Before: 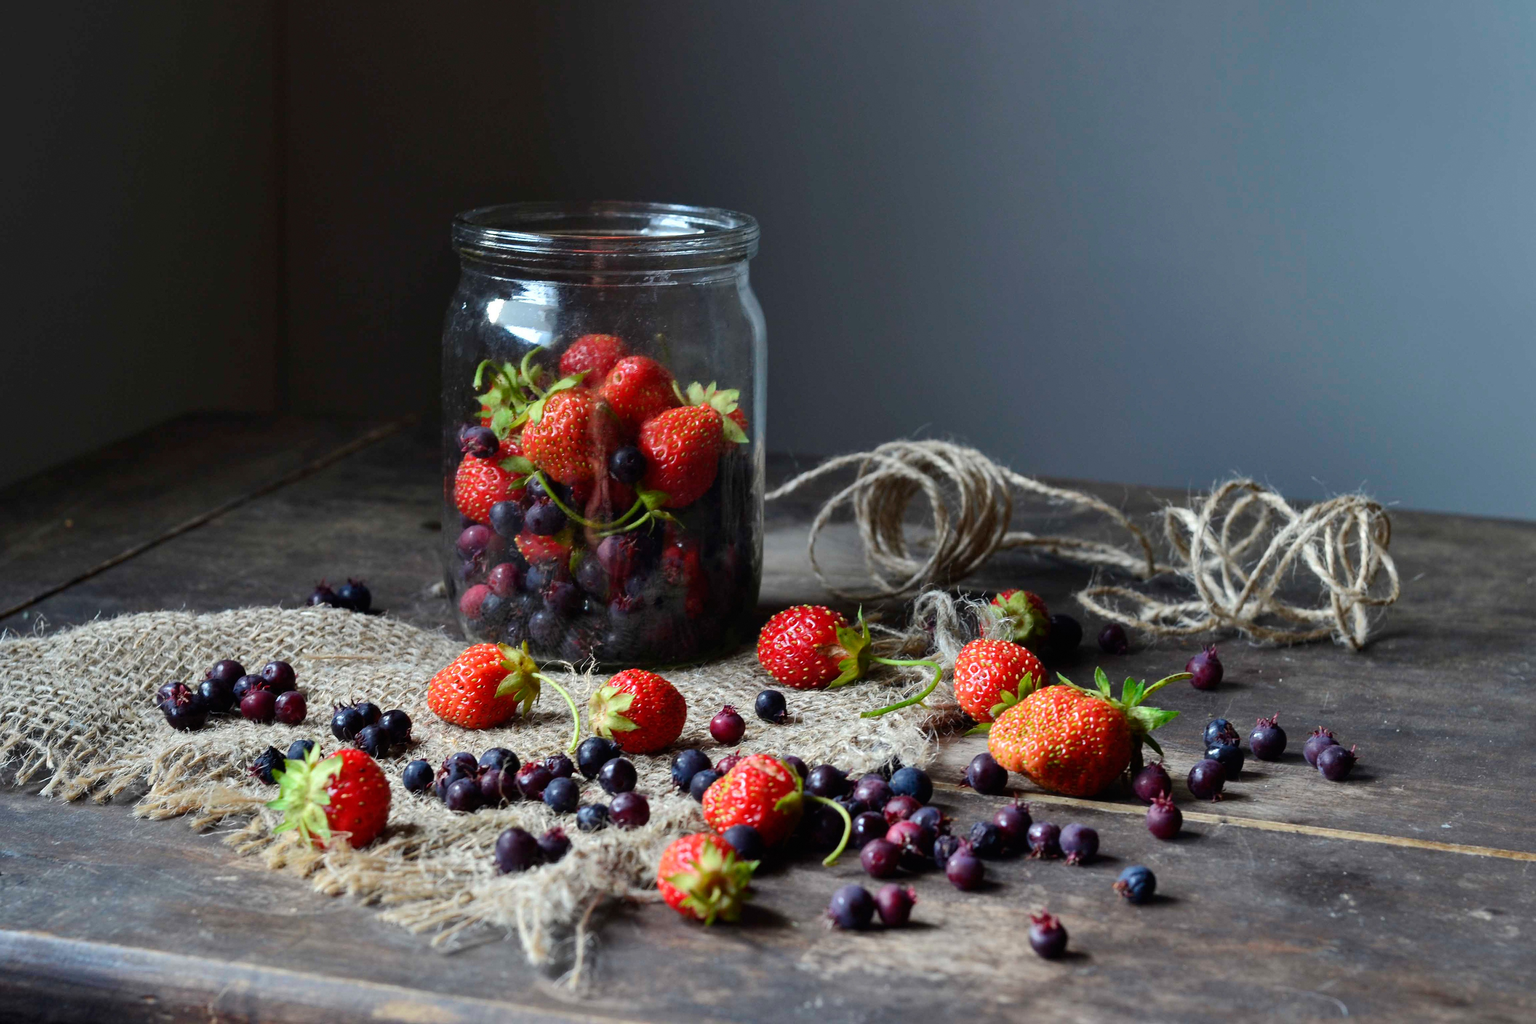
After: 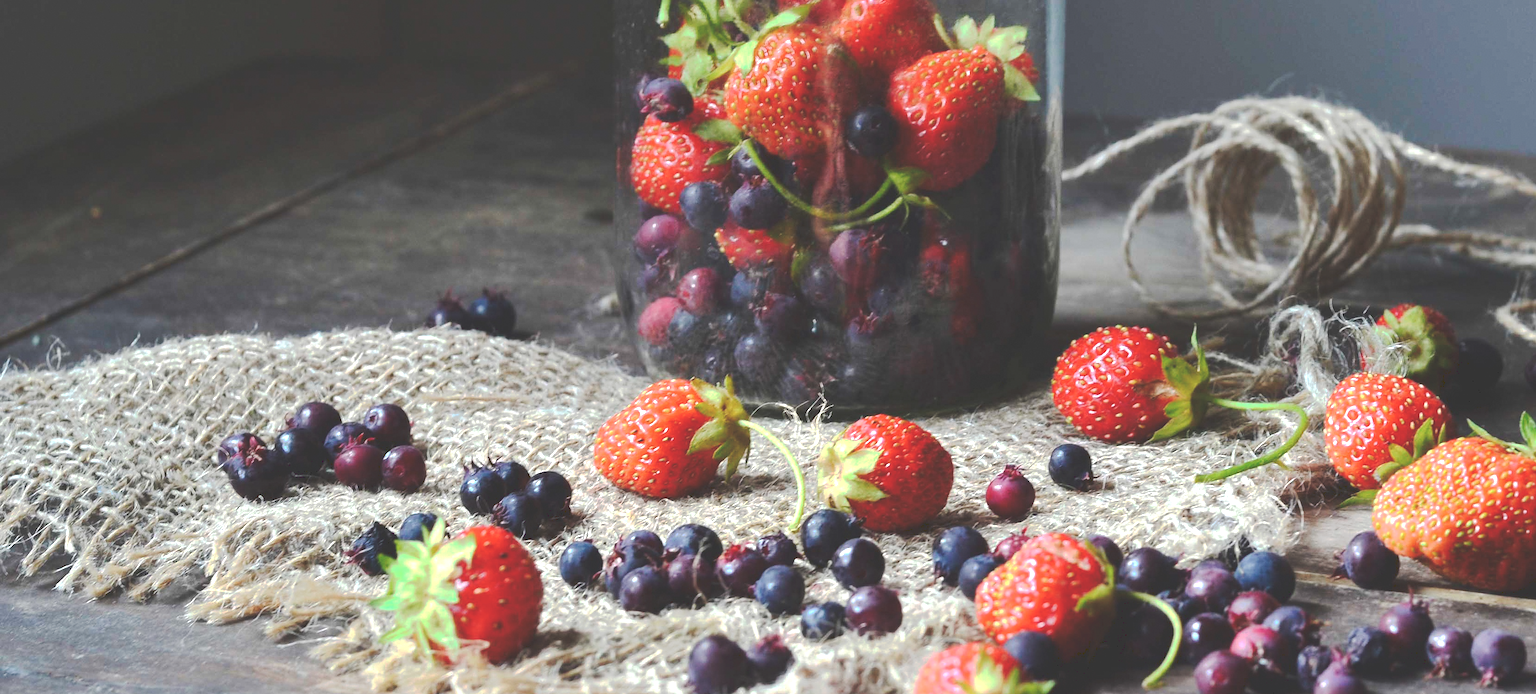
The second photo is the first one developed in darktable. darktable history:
tone curve: curves: ch0 [(0, 0) (0.003, 0.217) (0.011, 0.217) (0.025, 0.229) (0.044, 0.243) (0.069, 0.253) (0.1, 0.265) (0.136, 0.281) (0.177, 0.305) (0.224, 0.331) (0.277, 0.369) (0.335, 0.415) (0.399, 0.472) (0.468, 0.543) (0.543, 0.609) (0.623, 0.676) (0.709, 0.734) (0.801, 0.798) (0.898, 0.849) (1, 1)], preserve colors none
crop: top 36.187%, right 27.968%, bottom 14.985%
exposure: exposure 0.608 EV, compensate highlight preservation false
